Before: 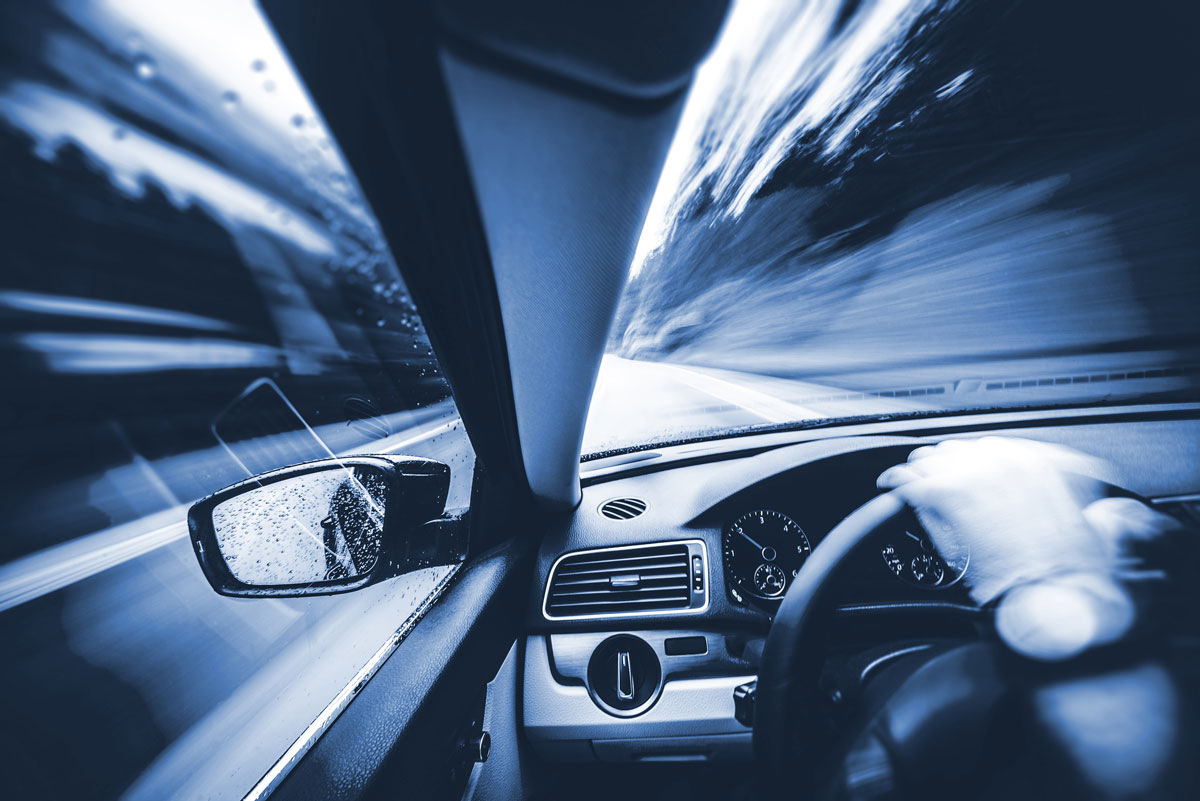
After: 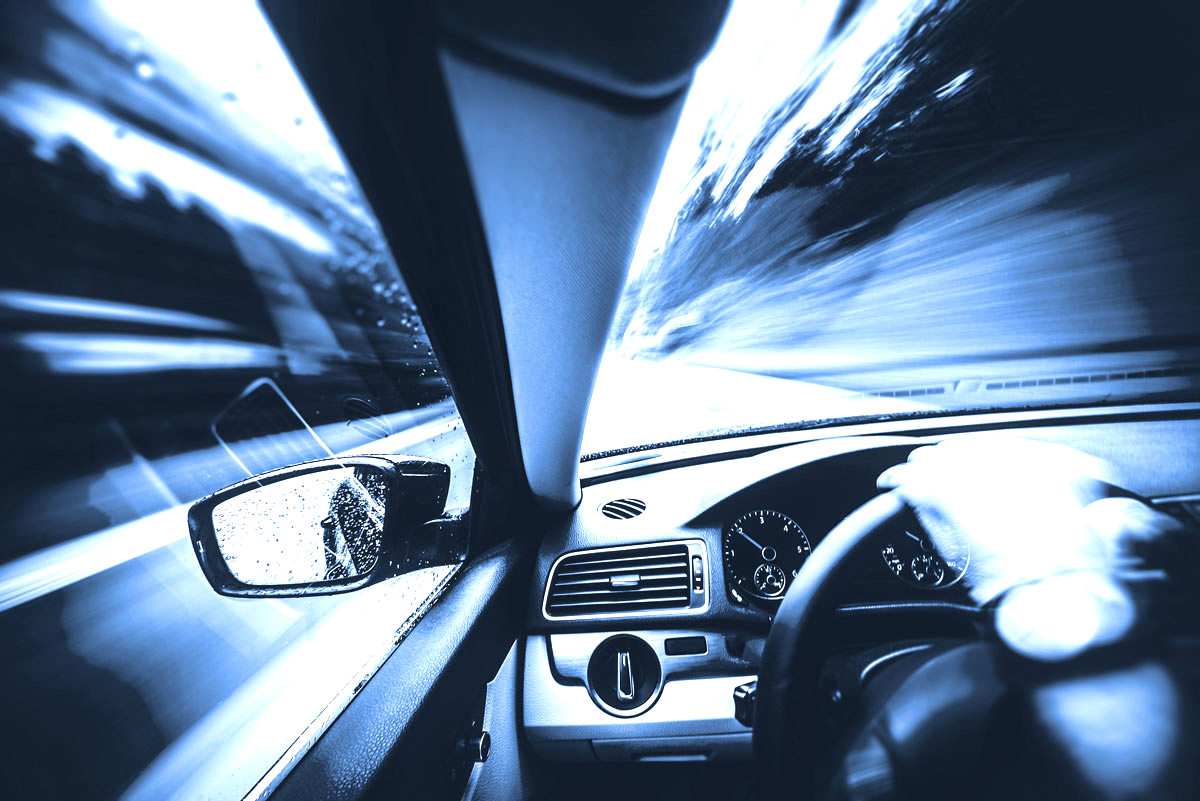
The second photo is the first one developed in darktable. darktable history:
tone equalizer: -8 EV -1.09 EV, -7 EV -0.984 EV, -6 EV -0.892 EV, -5 EV -0.614 EV, -3 EV 0.553 EV, -2 EV 0.883 EV, -1 EV 1 EV, +0 EV 1.08 EV
